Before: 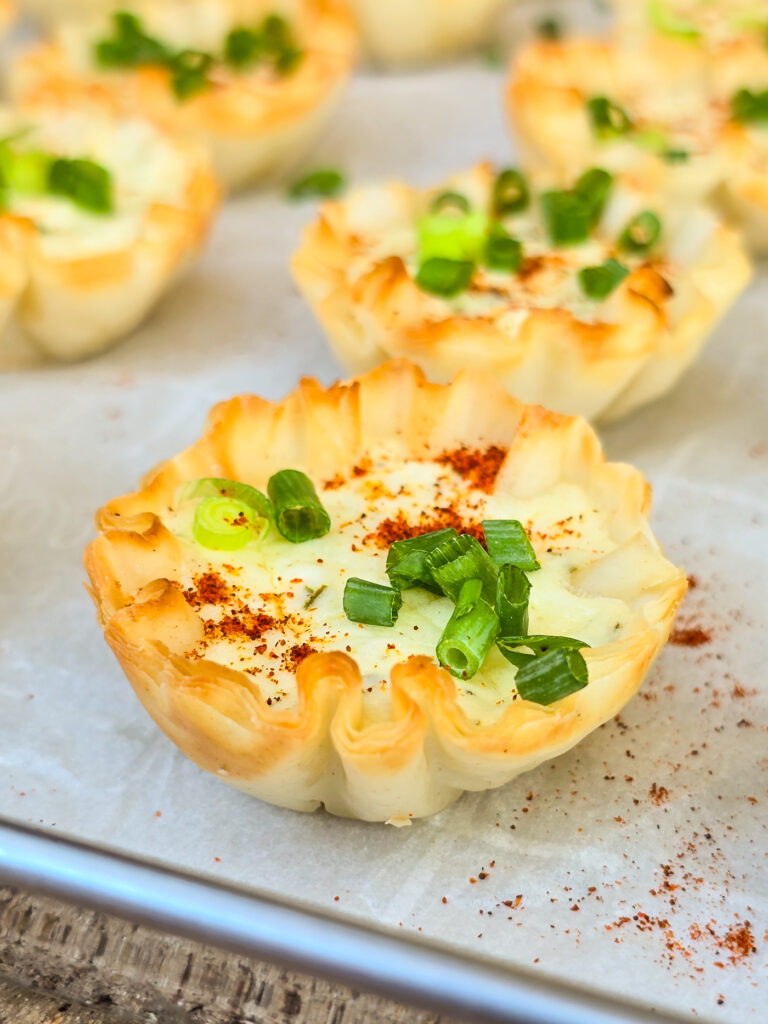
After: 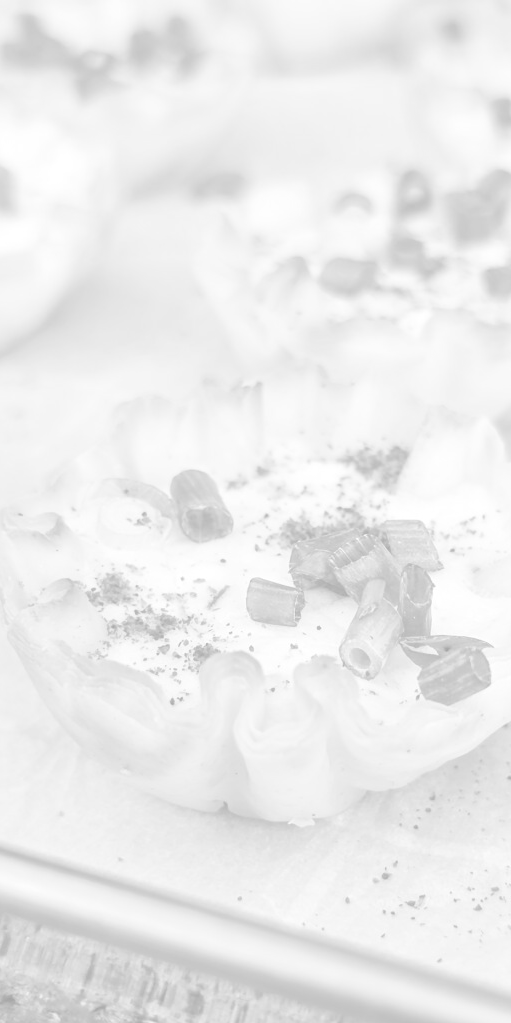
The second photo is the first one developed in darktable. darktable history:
crop and rotate: left 12.648%, right 20.685%
exposure: black level correction 0.001, exposure 0.5 EV, compensate exposure bias true, compensate highlight preservation false
colorize: hue 331.2°, saturation 69%, source mix 30.28%, lightness 69.02%, version 1
color balance rgb: global vibrance 20%
monochrome: on, module defaults
